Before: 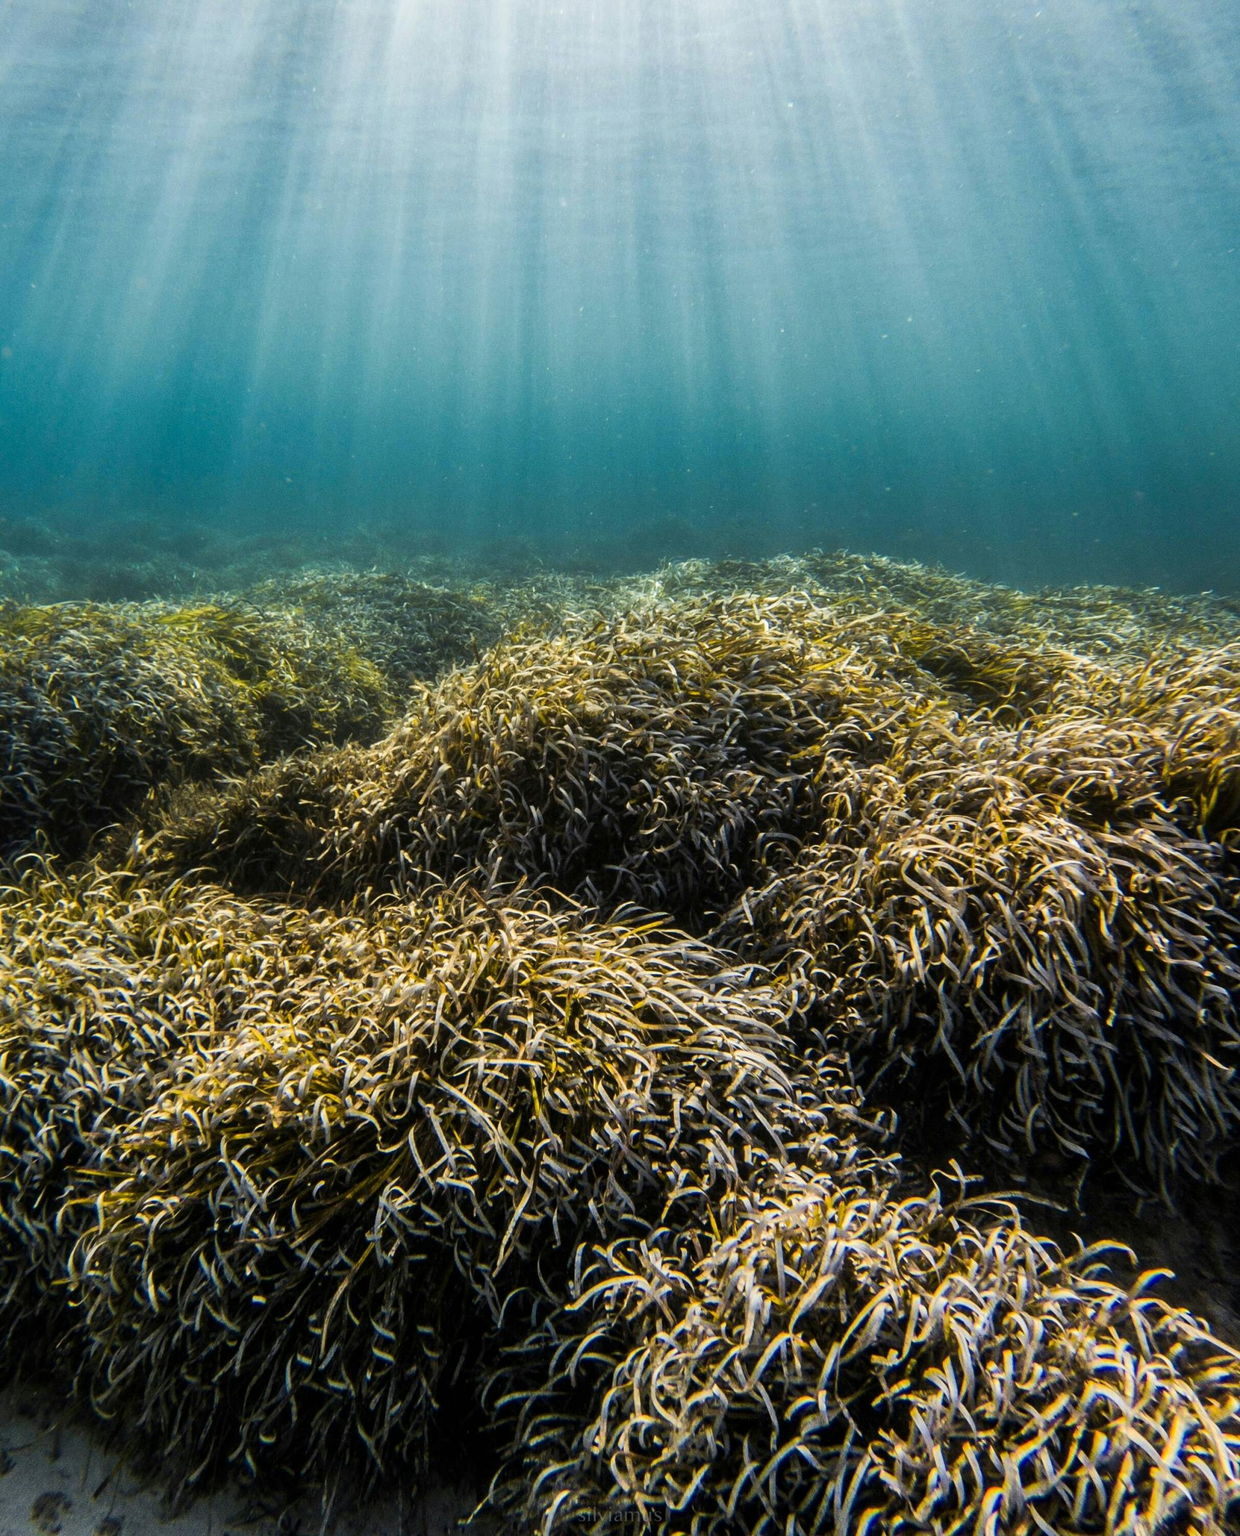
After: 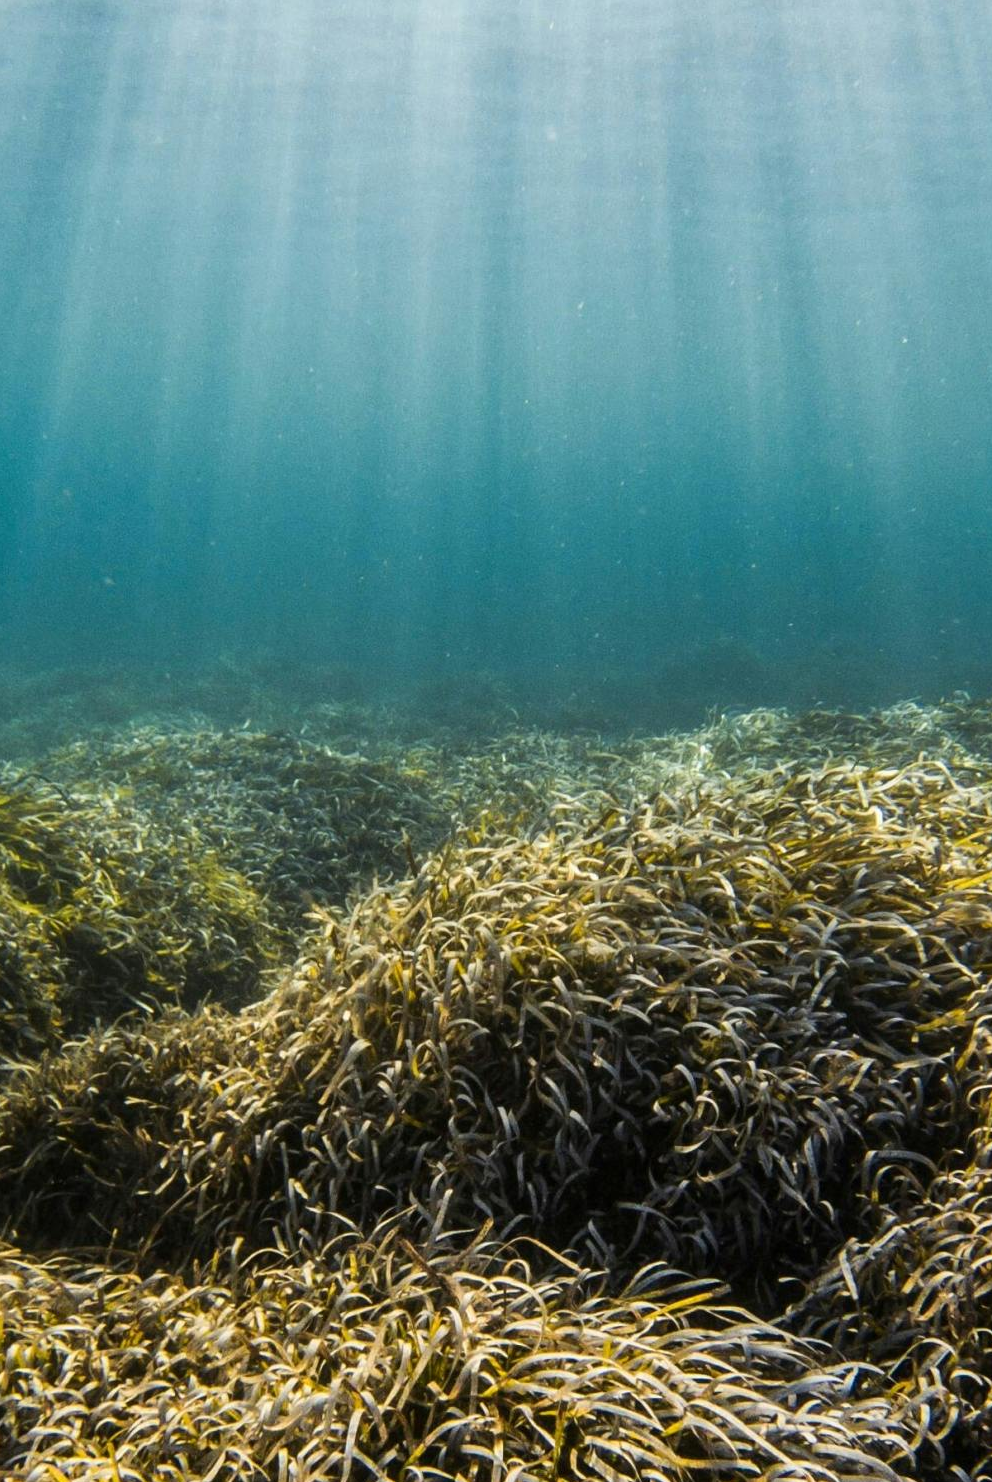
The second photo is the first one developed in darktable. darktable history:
crop: left 17.871%, top 7.801%, right 32.496%, bottom 32.378%
